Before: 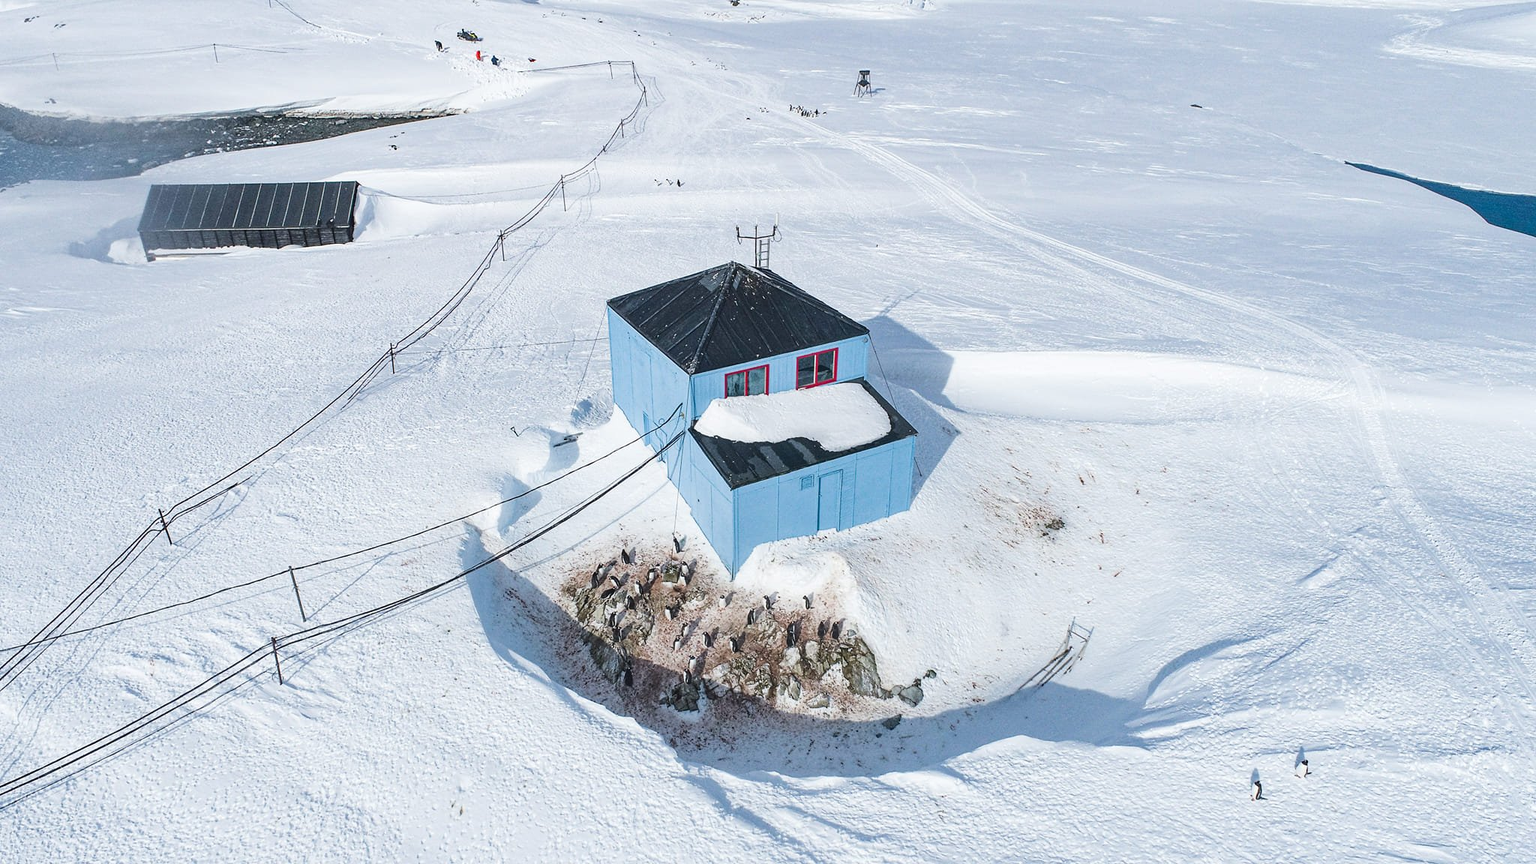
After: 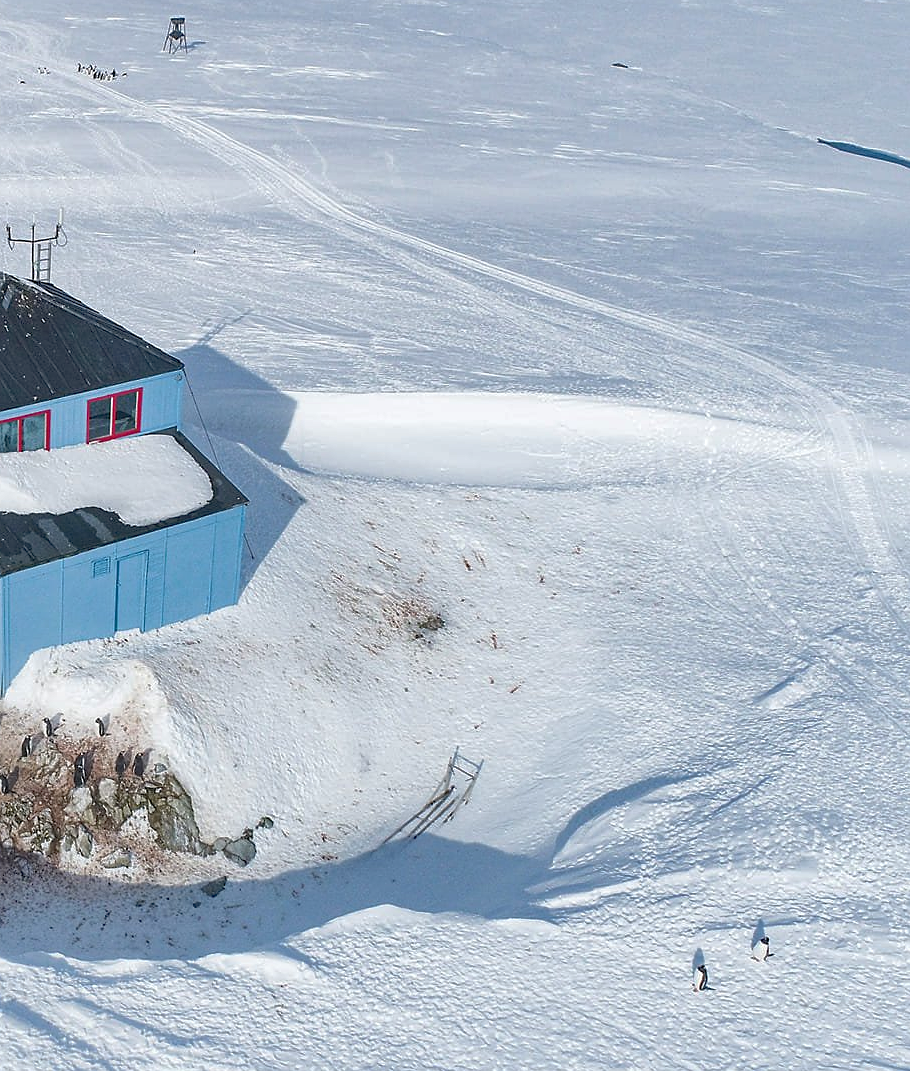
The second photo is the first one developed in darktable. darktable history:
crop: left 47.628%, top 6.643%, right 7.874%
sharpen: radius 1
shadows and highlights: on, module defaults
